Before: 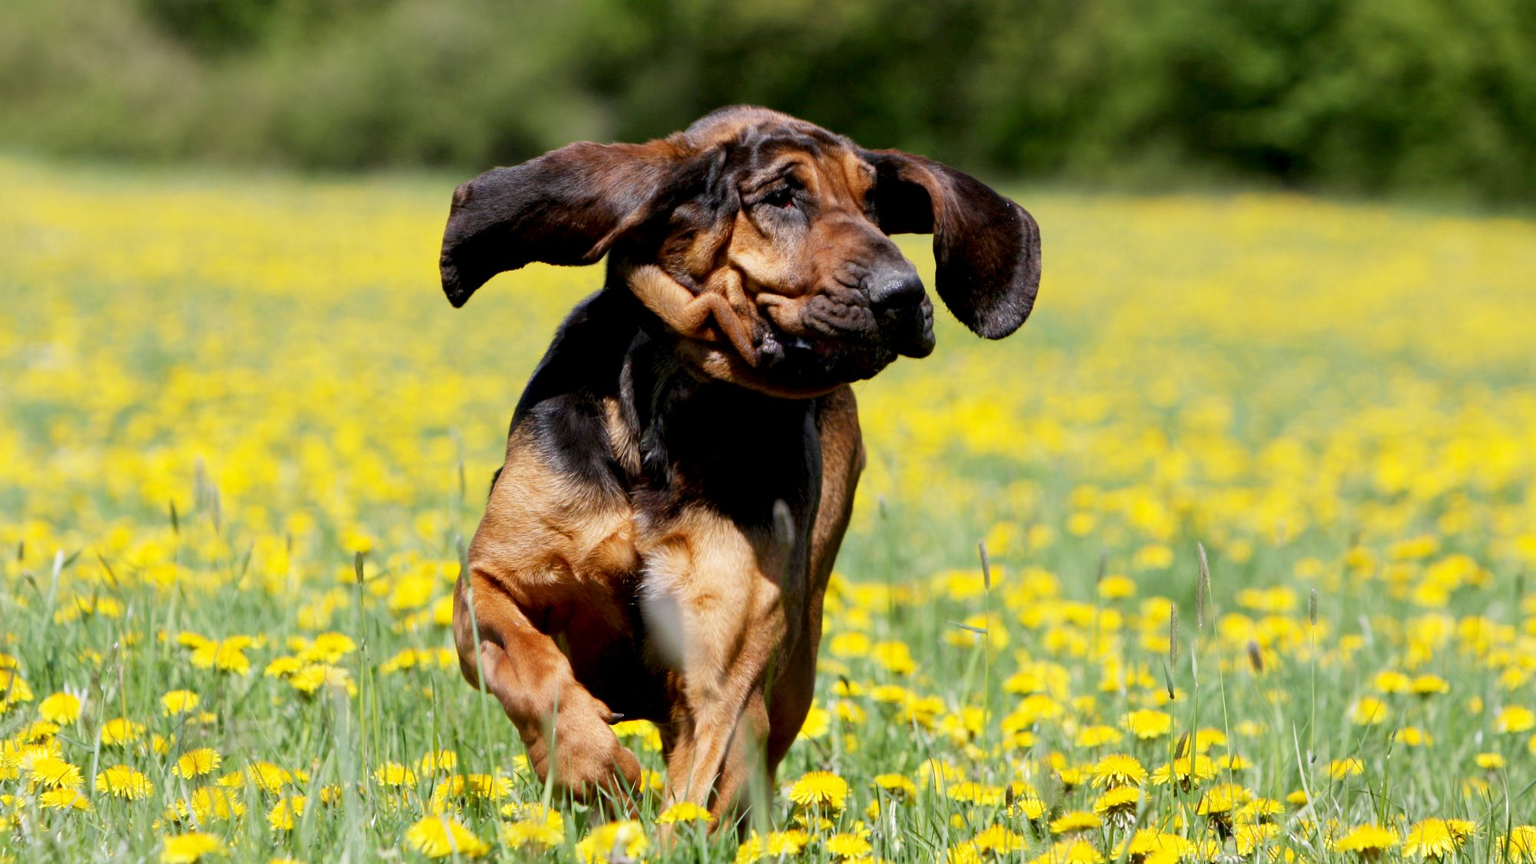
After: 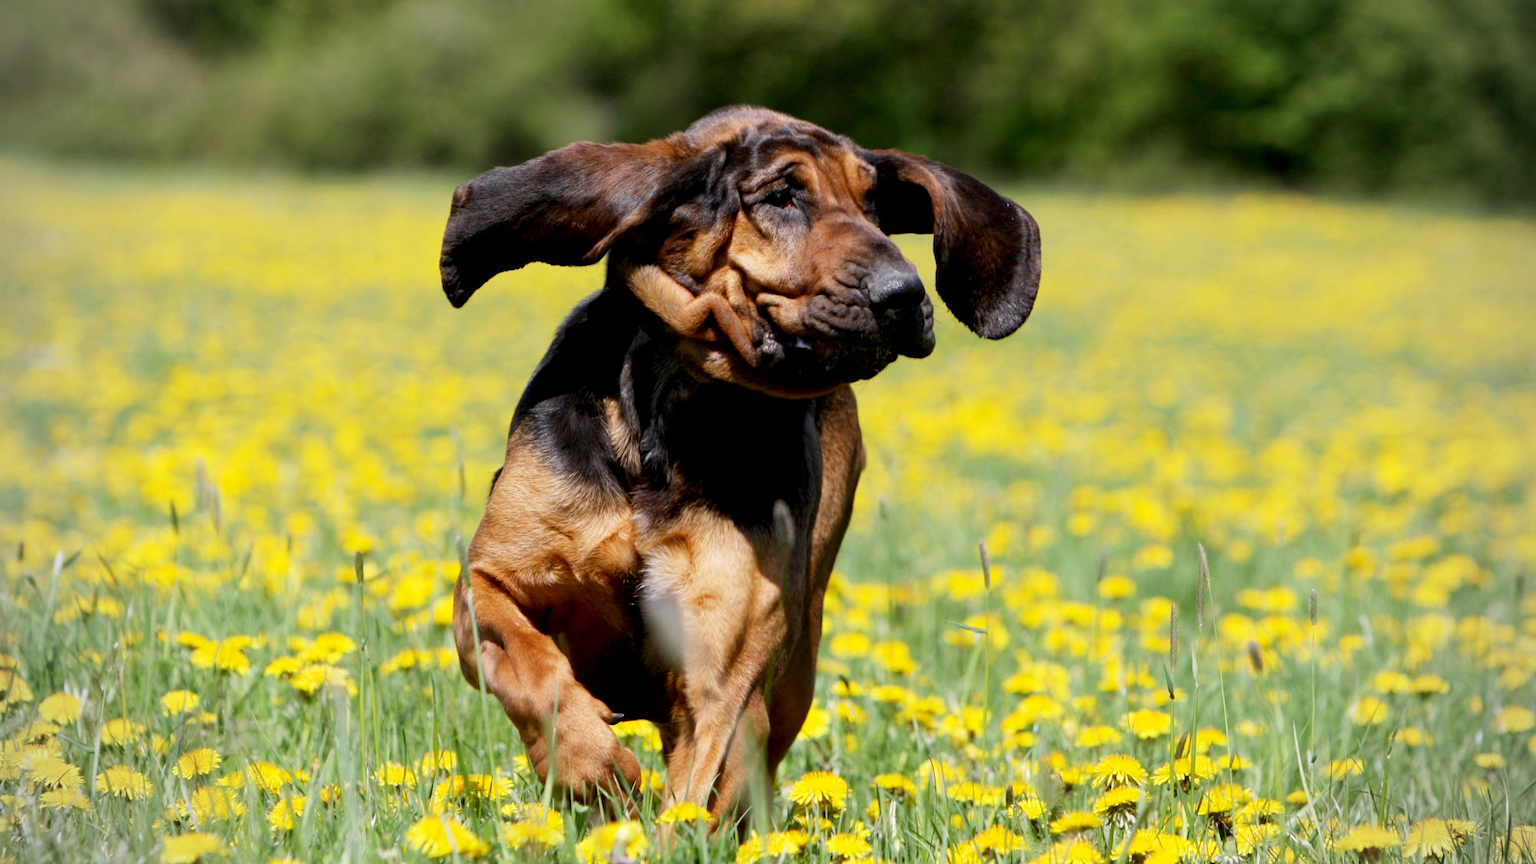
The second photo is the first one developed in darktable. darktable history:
vignetting: fall-off start 79.82%
